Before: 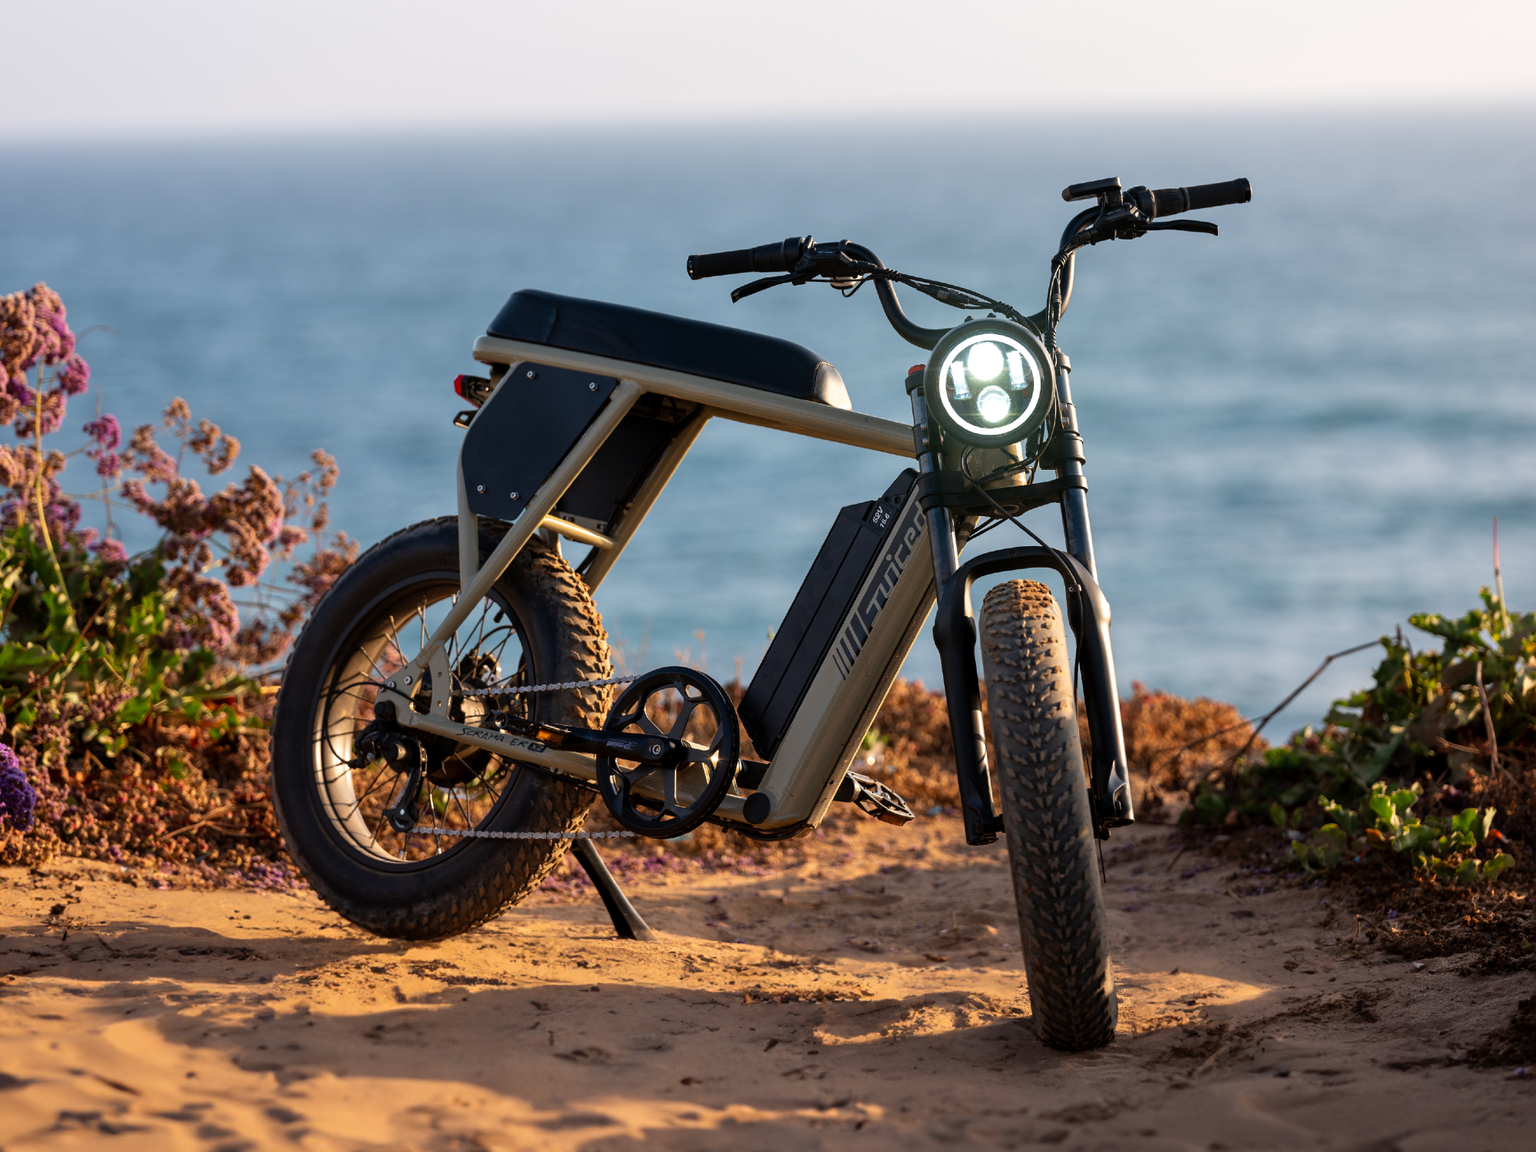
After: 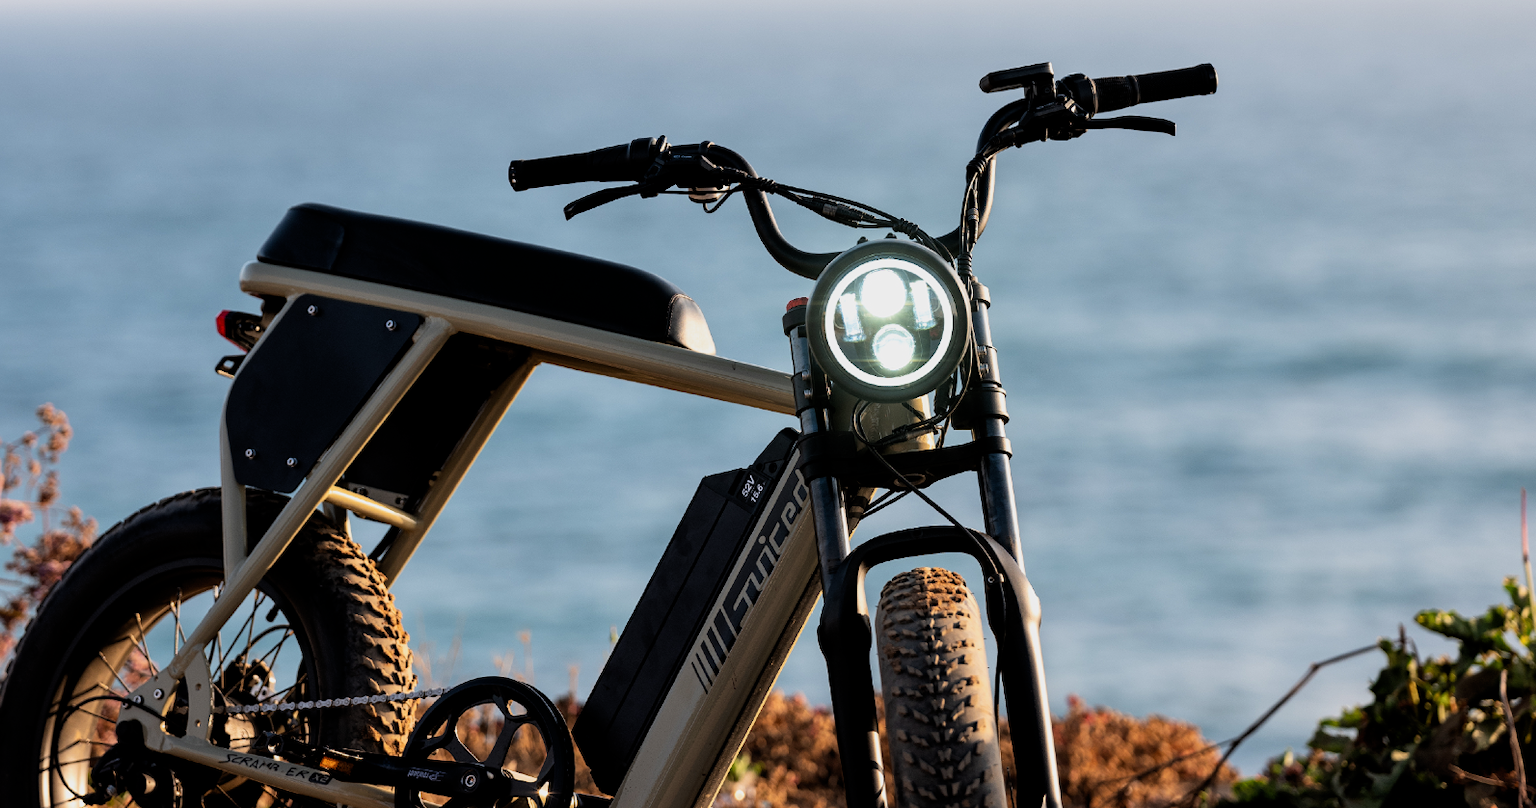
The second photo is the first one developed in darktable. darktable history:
crop: left 18.374%, top 11.102%, right 1.935%, bottom 33.021%
filmic rgb: middle gray luminance 12.51%, black relative exposure -10.09 EV, white relative exposure 3.46 EV, target black luminance 0%, hardness 5.77, latitude 44.74%, contrast 1.218, highlights saturation mix 5.91%, shadows ↔ highlights balance 27.08%
